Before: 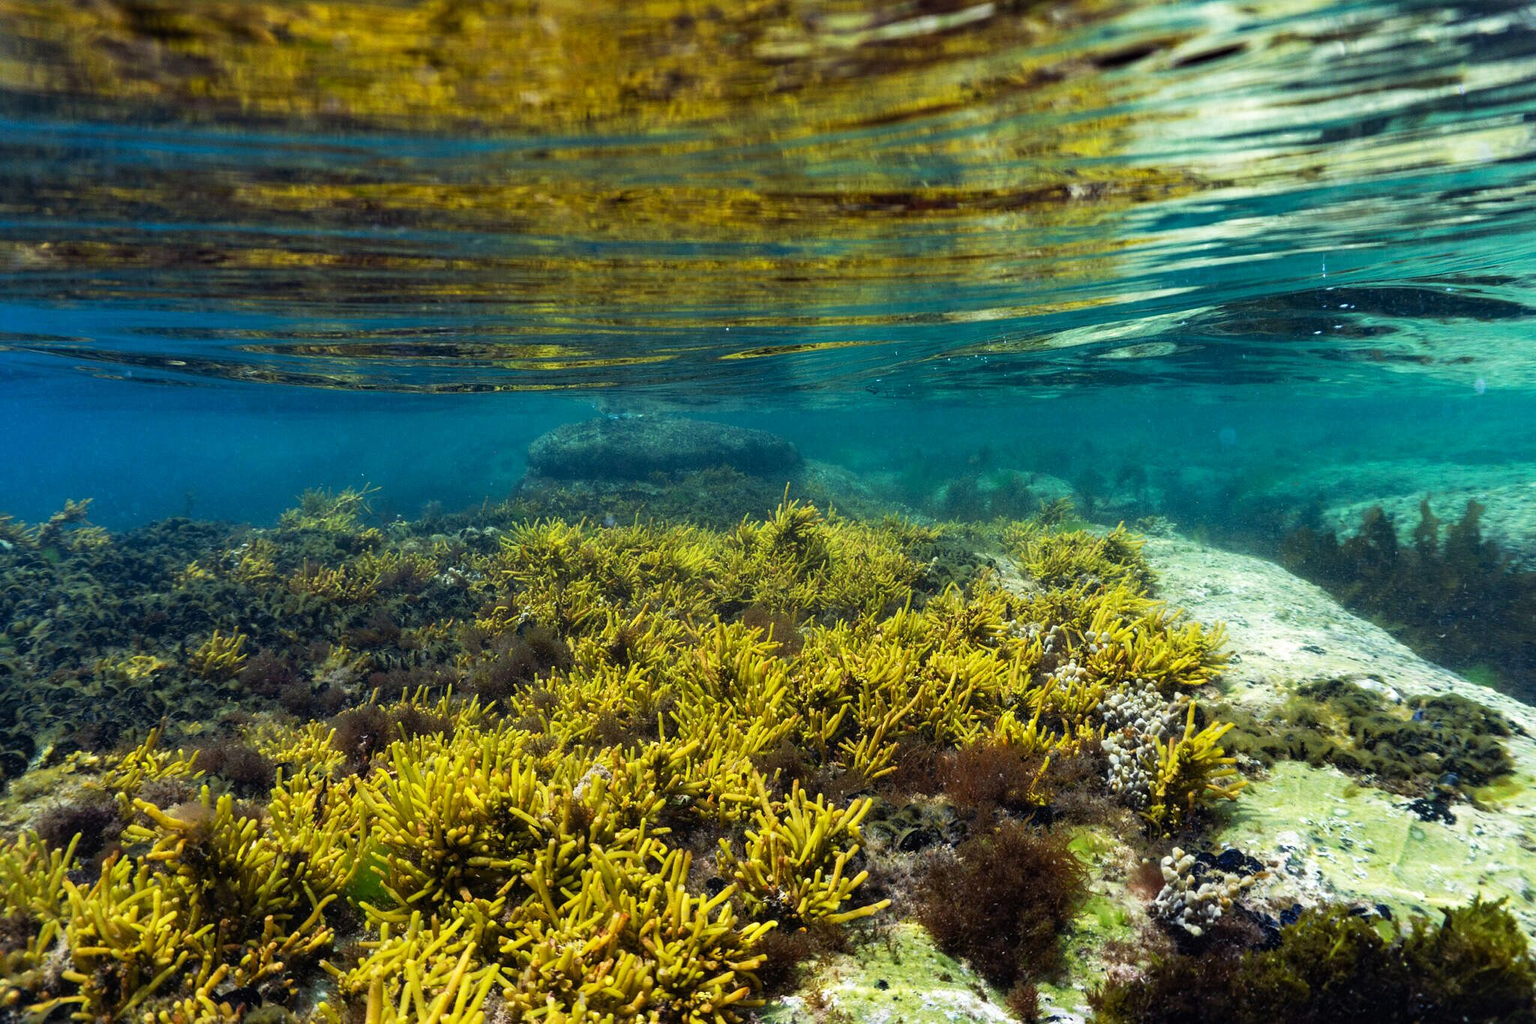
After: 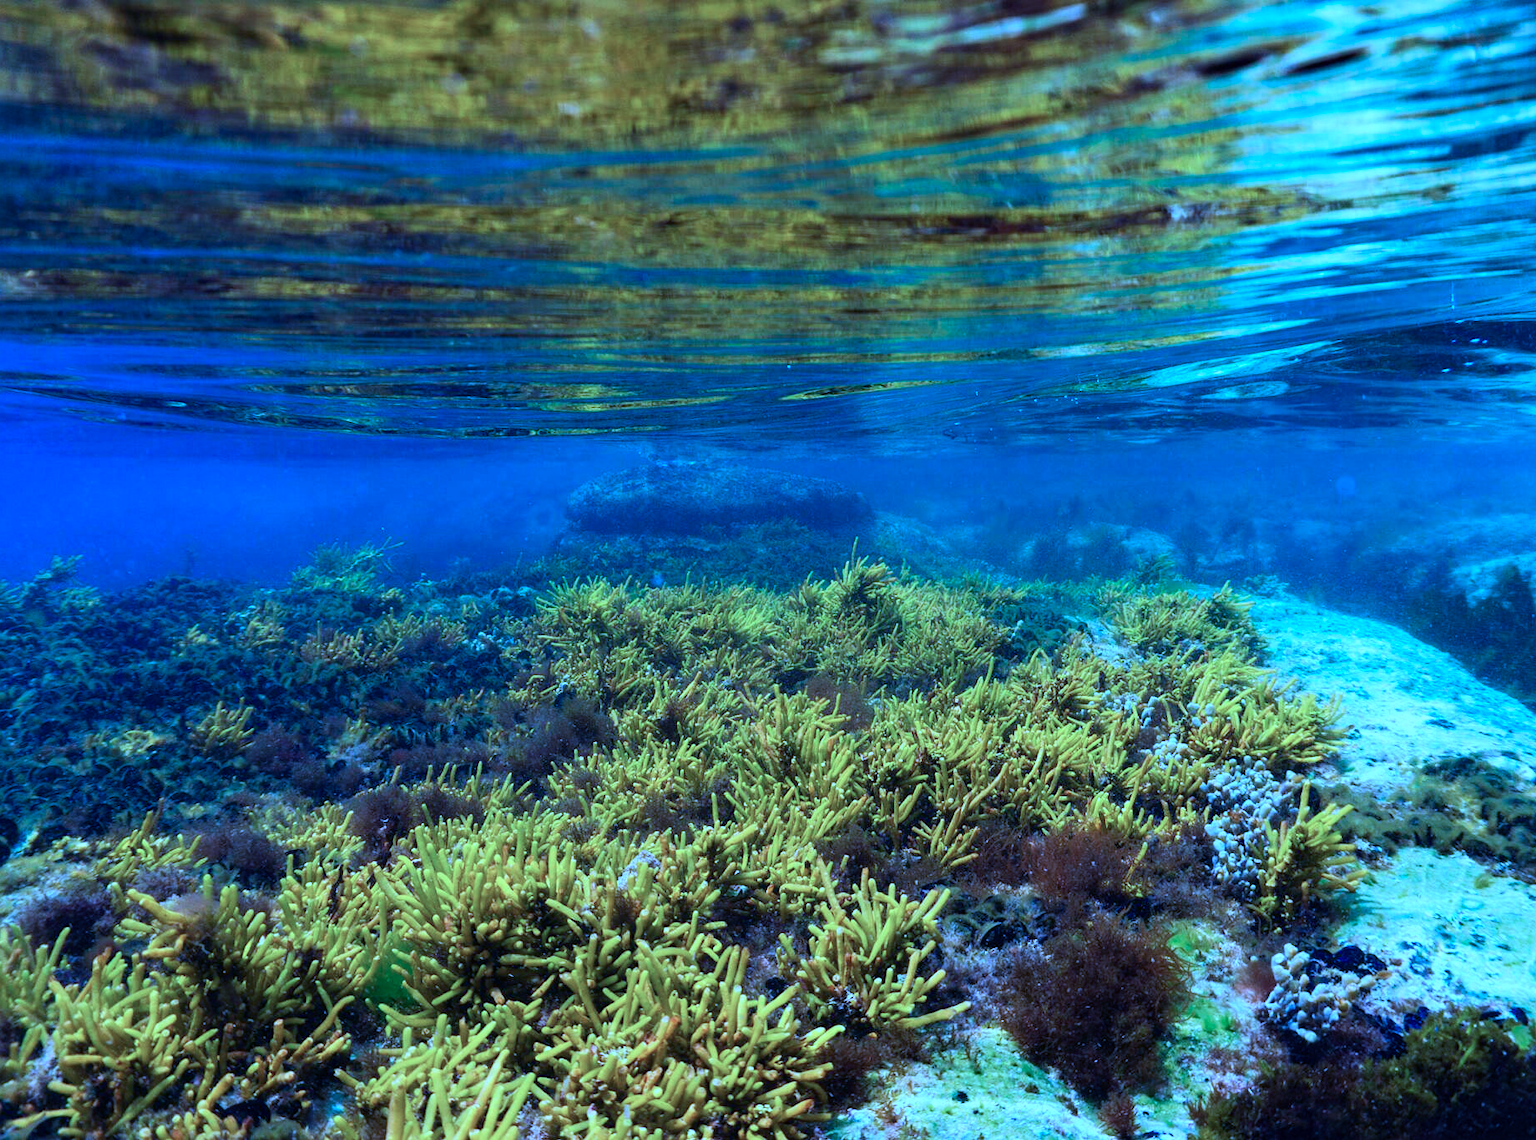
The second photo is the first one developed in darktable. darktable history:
color correction: highlights b* 0.009, saturation 1.13
crop and rotate: left 1.233%, right 8.9%
color calibration: illuminant custom, x 0.459, y 0.43, temperature 2597.7 K
